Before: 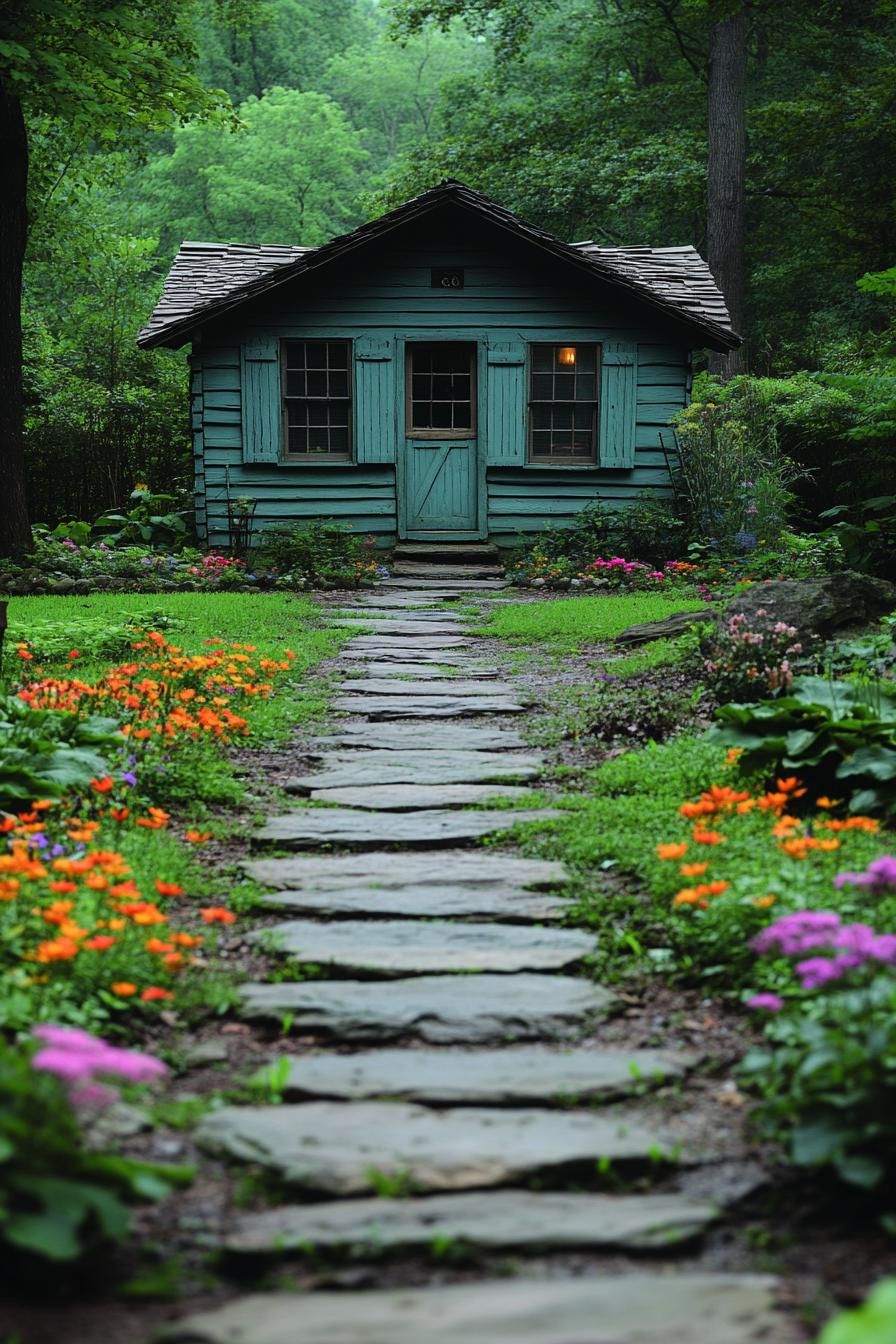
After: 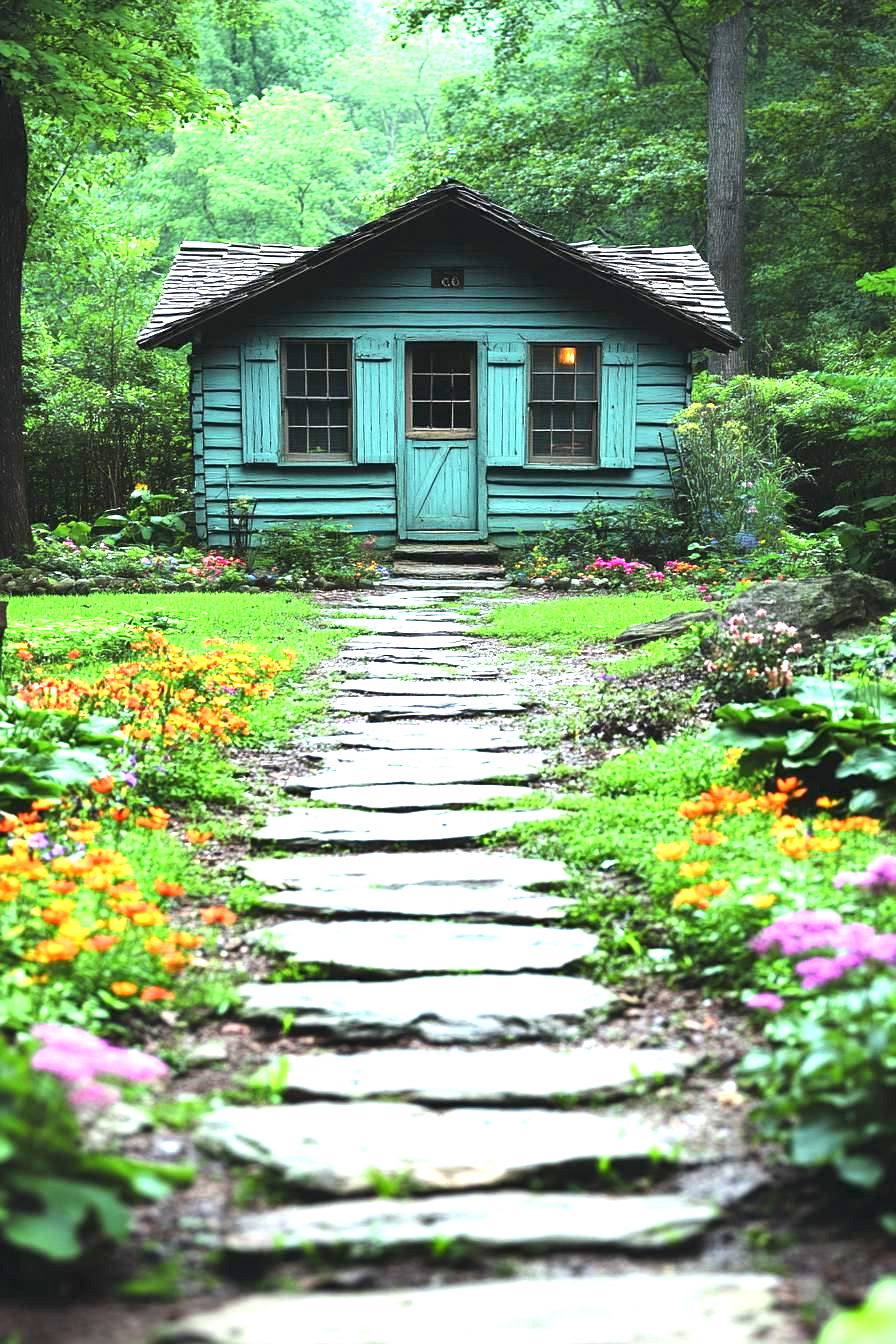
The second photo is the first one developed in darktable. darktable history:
exposure: exposure 1.994 EV, compensate exposure bias true, compensate highlight preservation false
shadows and highlights: shadows 37.16, highlights -27.51, soften with gaussian
